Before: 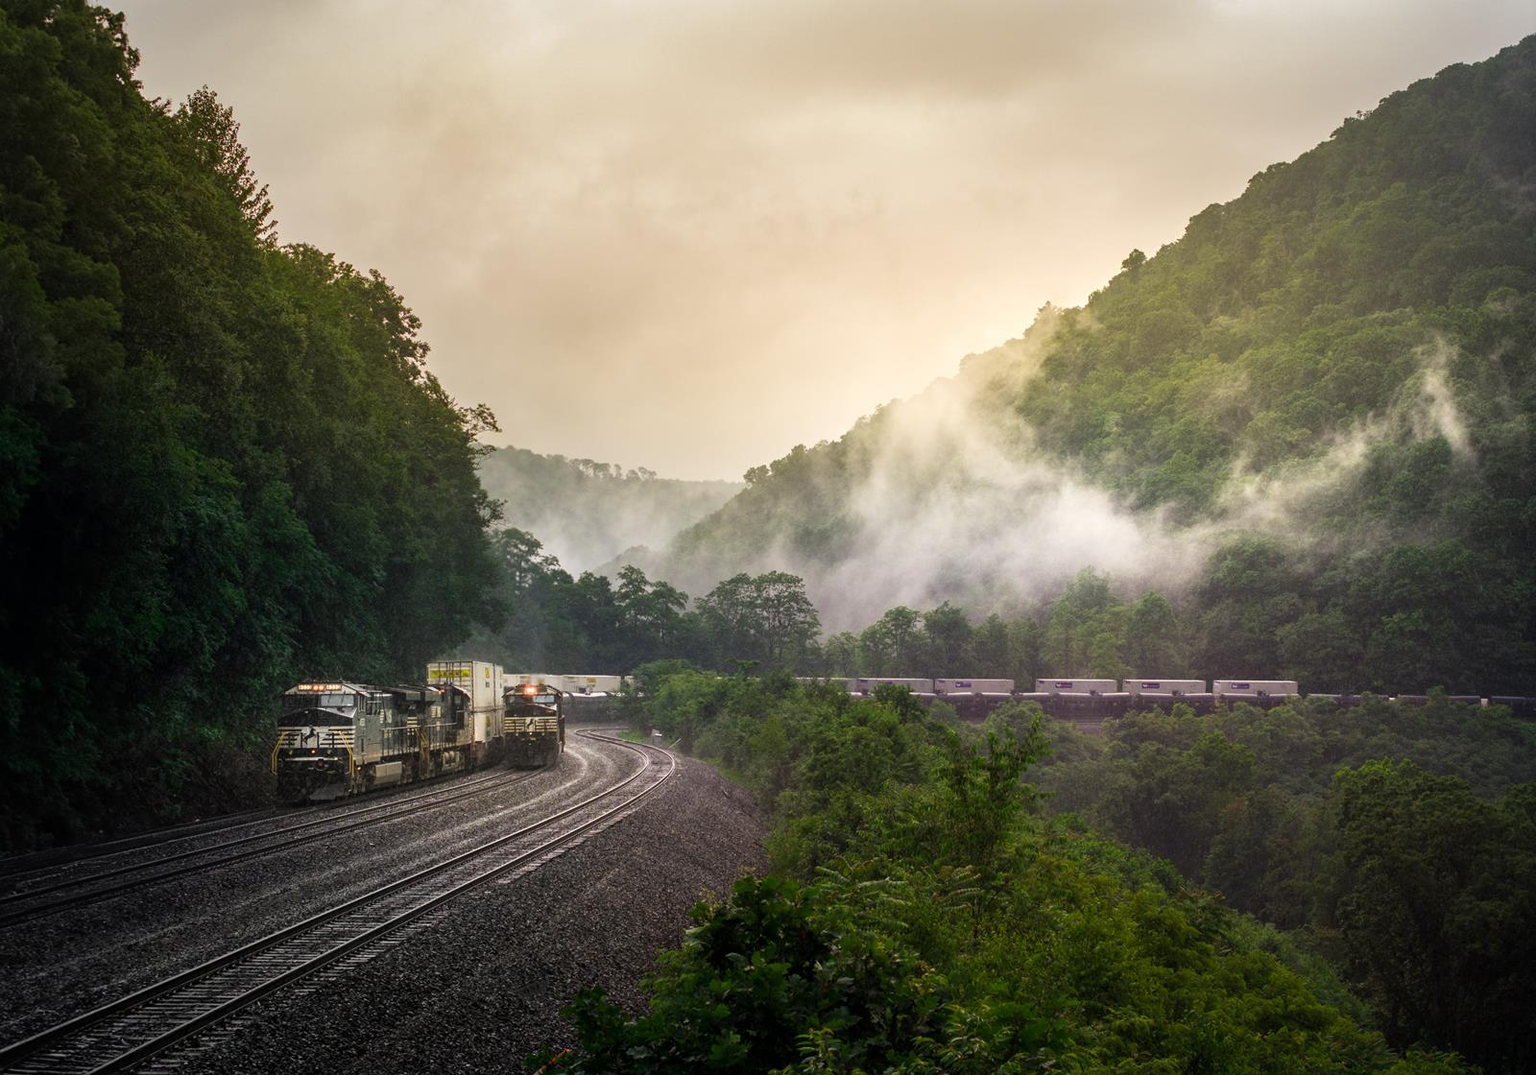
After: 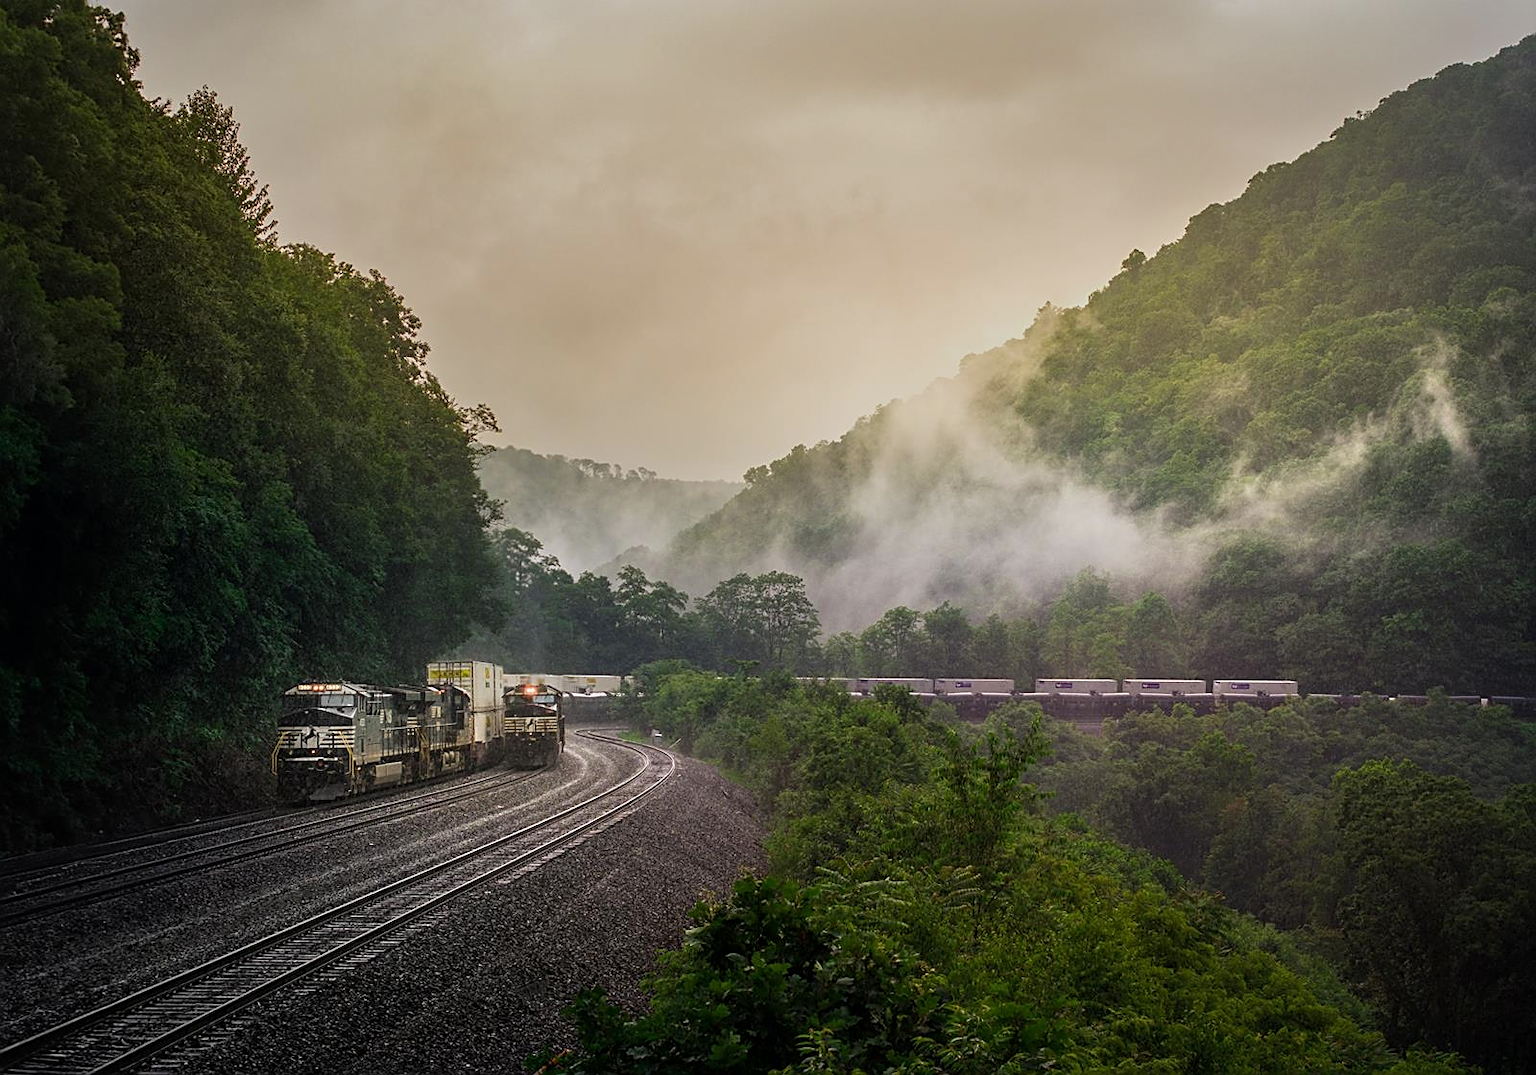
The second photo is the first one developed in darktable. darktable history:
tone equalizer: -8 EV -0.002 EV, -7 EV 0.005 EV, -6 EV -0.024 EV, -5 EV 0.01 EV, -4 EV -0.027 EV, -3 EV 0.015 EV, -2 EV -0.077 EV, -1 EV -0.268 EV, +0 EV -0.583 EV
sharpen: amount 0.532
